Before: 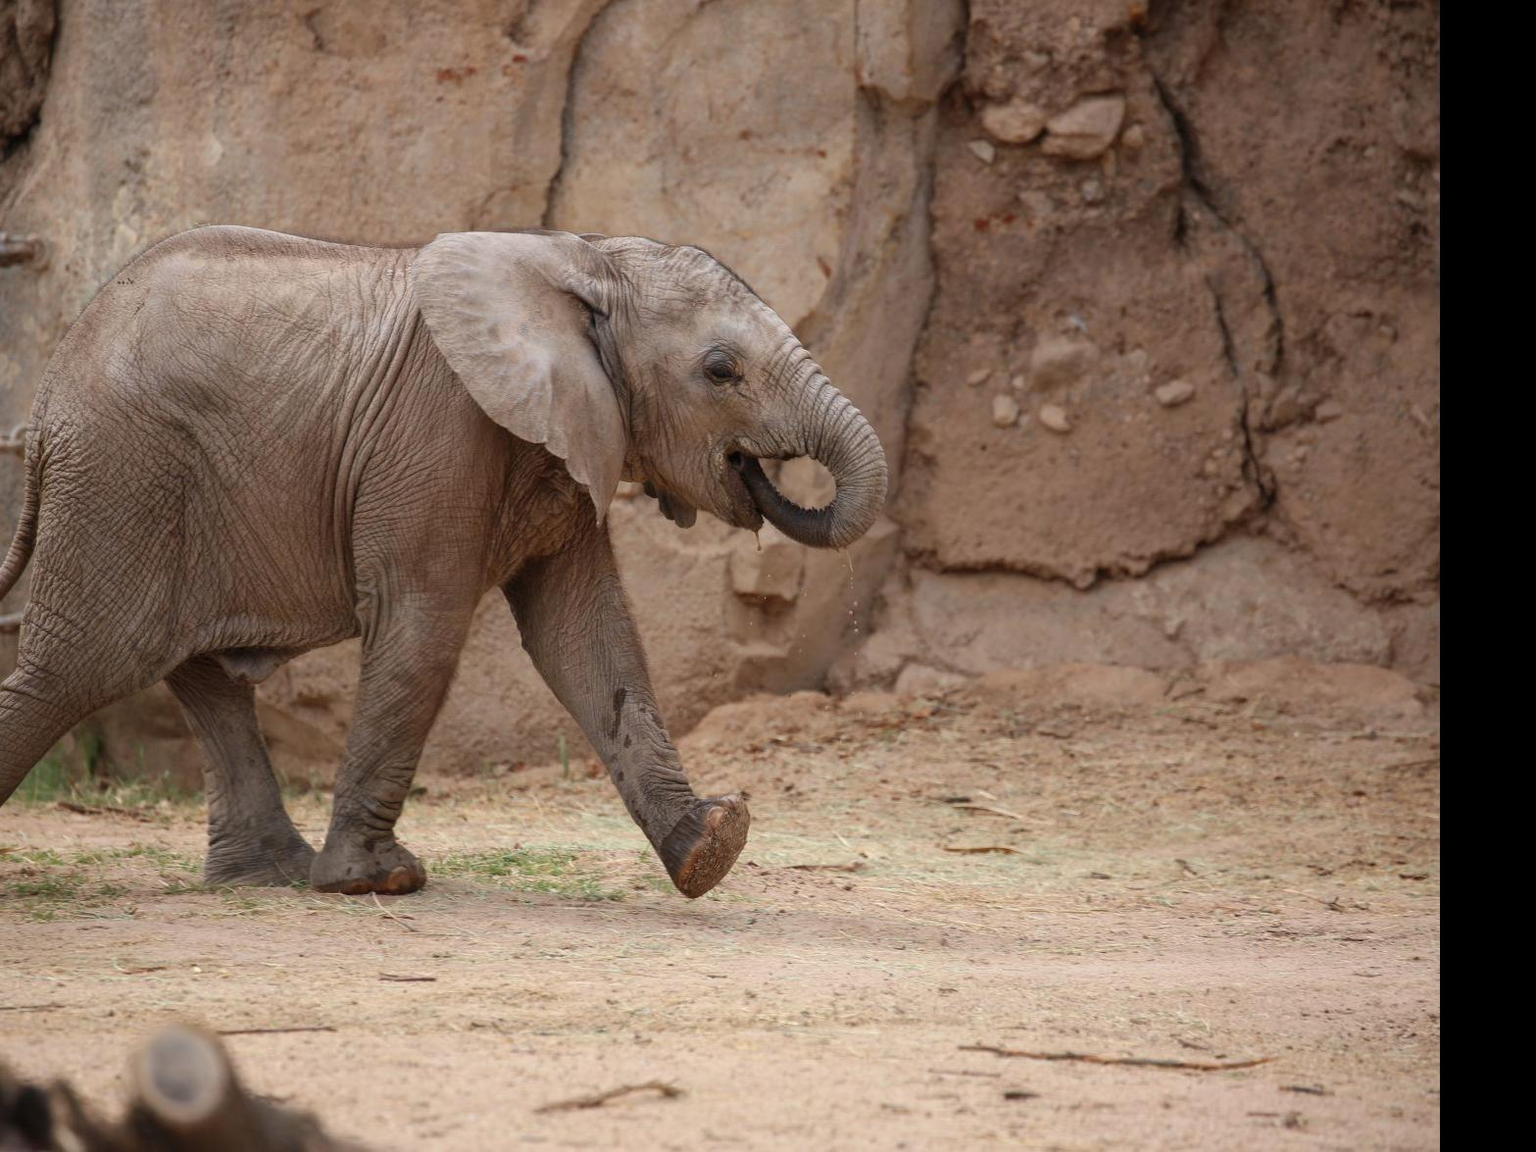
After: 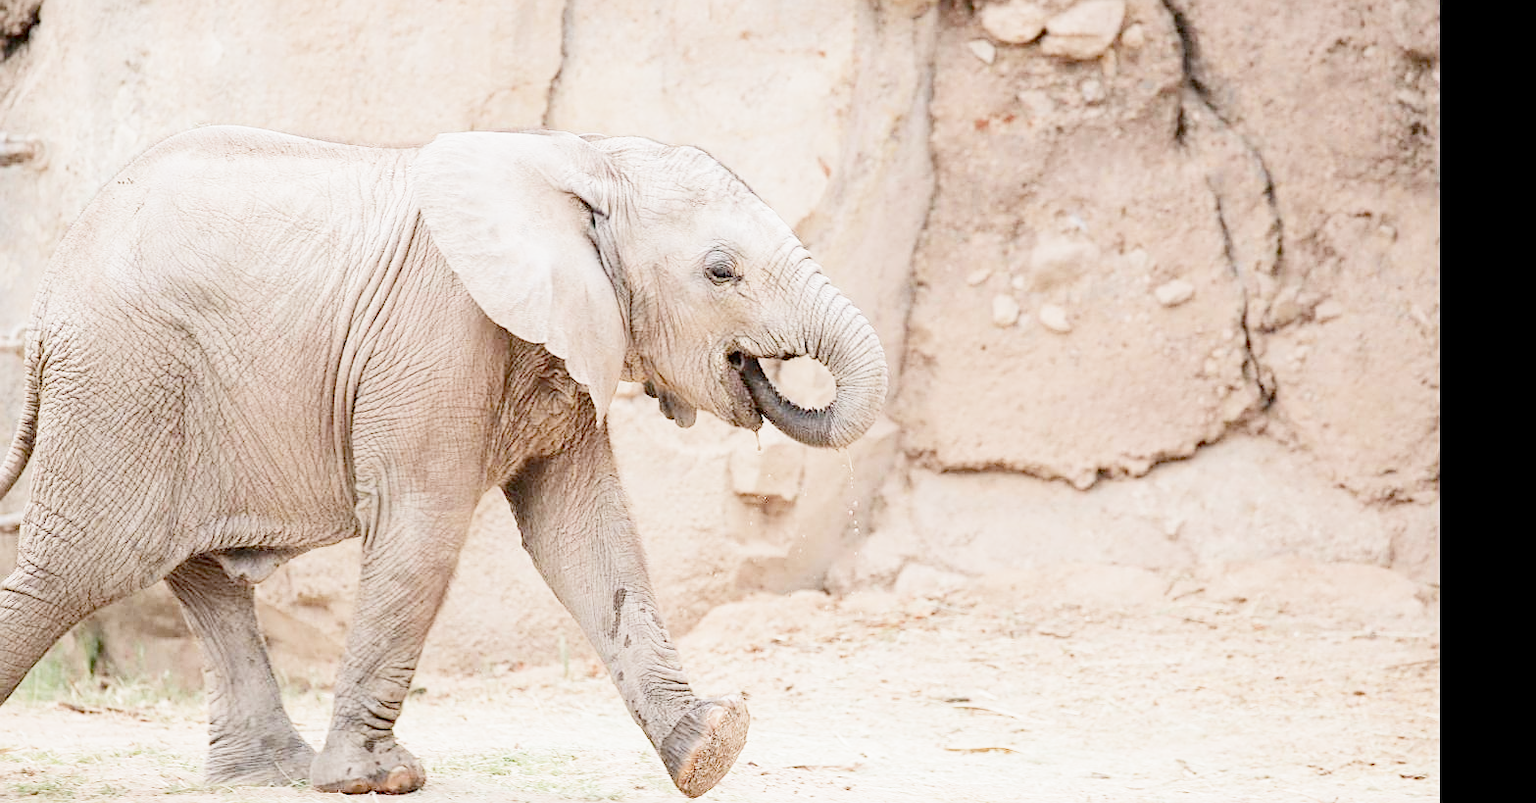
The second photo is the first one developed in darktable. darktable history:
sharpen: on, module defaults
tone equalizer: -8 EV -0.747 EV, -7 EV -0.721 EV, -6 EV -0.565 EV, -5 EV -0.421 EV, -3 EV 0.399 EV, -2 EV 0.6 EV, -1 EV 0.689 EV, +0 EV 0.763 EV
crop and rotate: top 8.688%, bottom 21.517%
filmic rgb: middle gray luminance 2.58%, black relative exposure -10 EV, white relative exposure 6.99 EV, dynamic range scaling 9.53%, target black luminance 0%, hardness 3.18, latitude 44.19%, contrast 0.664, highlights saturation mix 6%, shadows ↔ highlights balance 12.98%, preserve chrominance no, color science v3 (2019), use custom middle-gray values true
tone curve: curves: ch0 [(0, 0) (0.003, 0.025) (0.011, 0.025) (0.025, 0.025) (0.044, 0.026) (0.069, 0.033) (0.1, 0.053) (0.136, 0.078) (0.177, 0.108) (0.224, 0.153) (0.277, 0.213) (0.335, 0.286) (0.399, 0.372) (0.468, 0.467) (0.543, 0.565) (0.623, 0.675) (0.709, 0.775) (0.801, 0.863) (0.898, 0.936) (1, 1)], color space Lab, independent channels, preserve colors none
